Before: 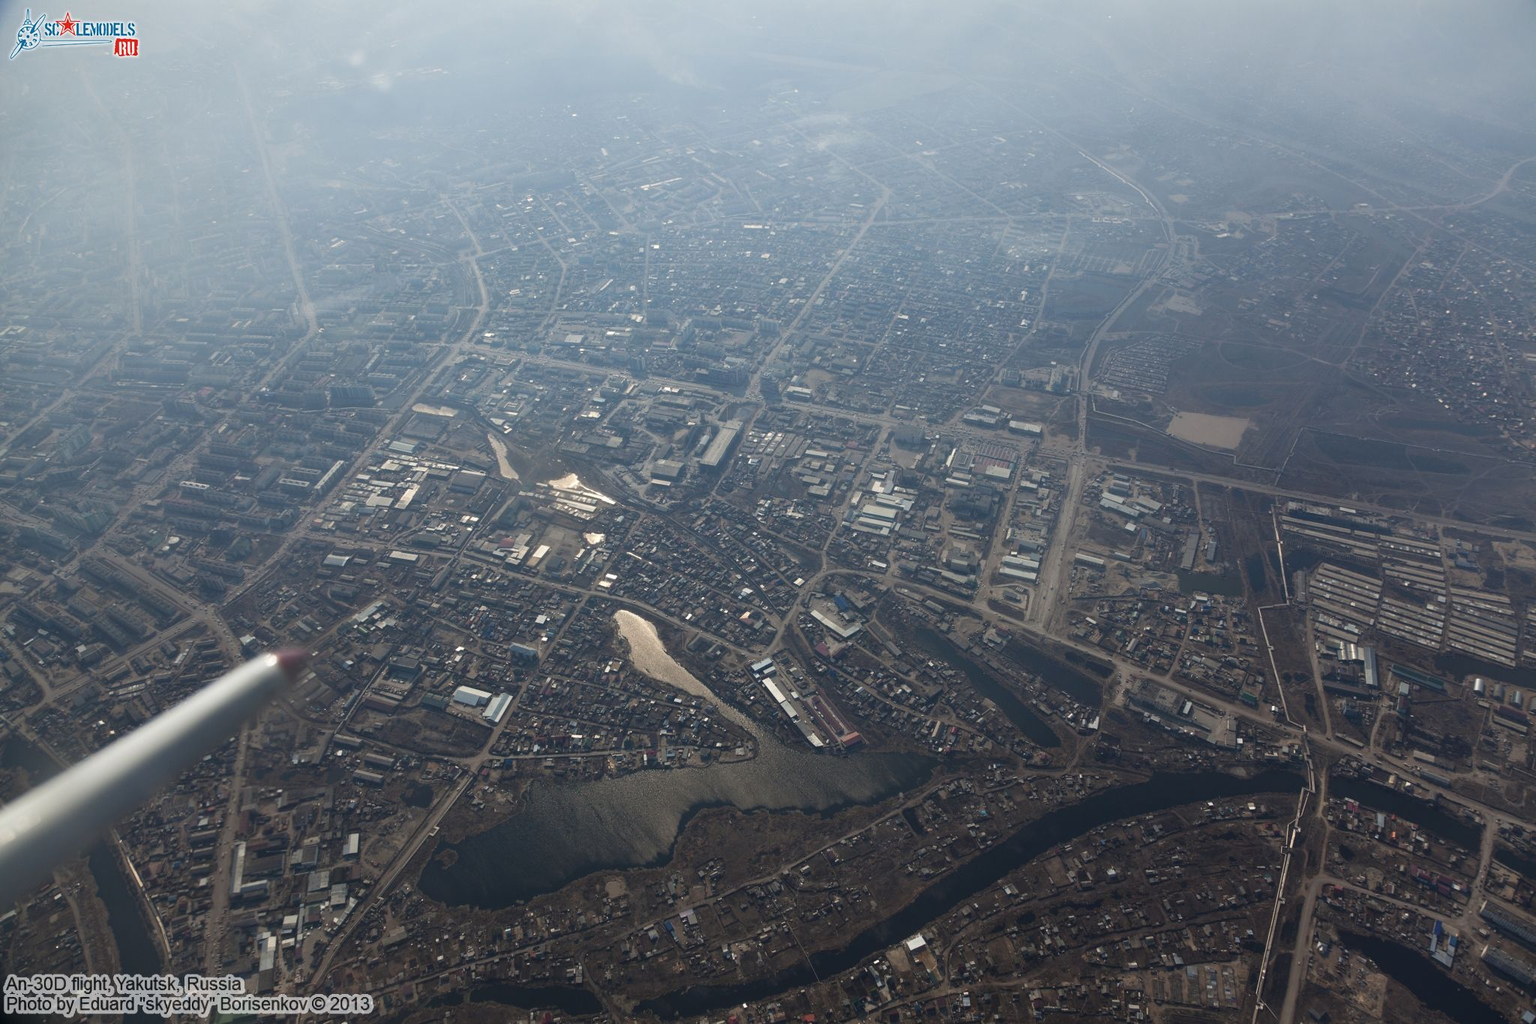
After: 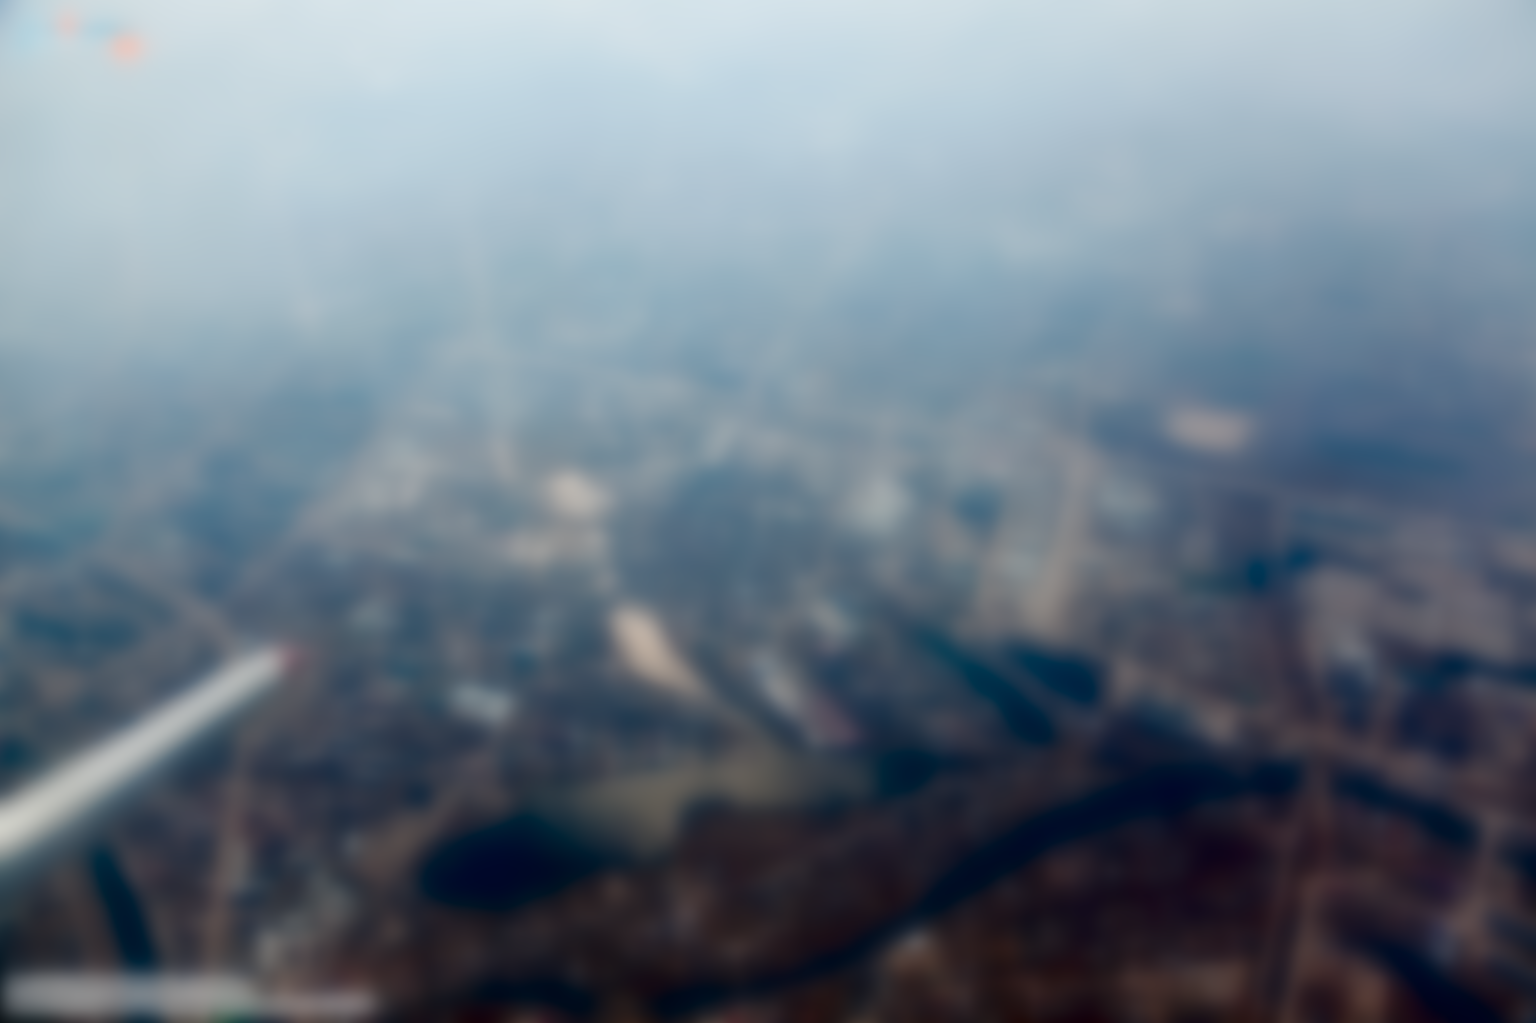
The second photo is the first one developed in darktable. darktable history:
lowpass: radius 16, unbound 0
tone curve: curves: ch0 [(0, 0) (0.003, 0.004) (0.011, 0.015) (0.025, 0.033) (0.044, 0.059) (0.069, 0.092) (0.1, 0.132) (0.136, 0.18) (0.177, 0.235) (0.224, 0.297) (0.277, 0.366) (0.335, 0.44) (0.399, 0.52) (0.468, 0.594) (0.543, 0.661) (0.623, 0.727) (0.709, 0.79) (0.801, 0.86) (0.898, 0.928) (1, 1)], preserve colors none
exposure: black level correction 0.025, exposure 0.182 EV, compensate highlight preservation false
